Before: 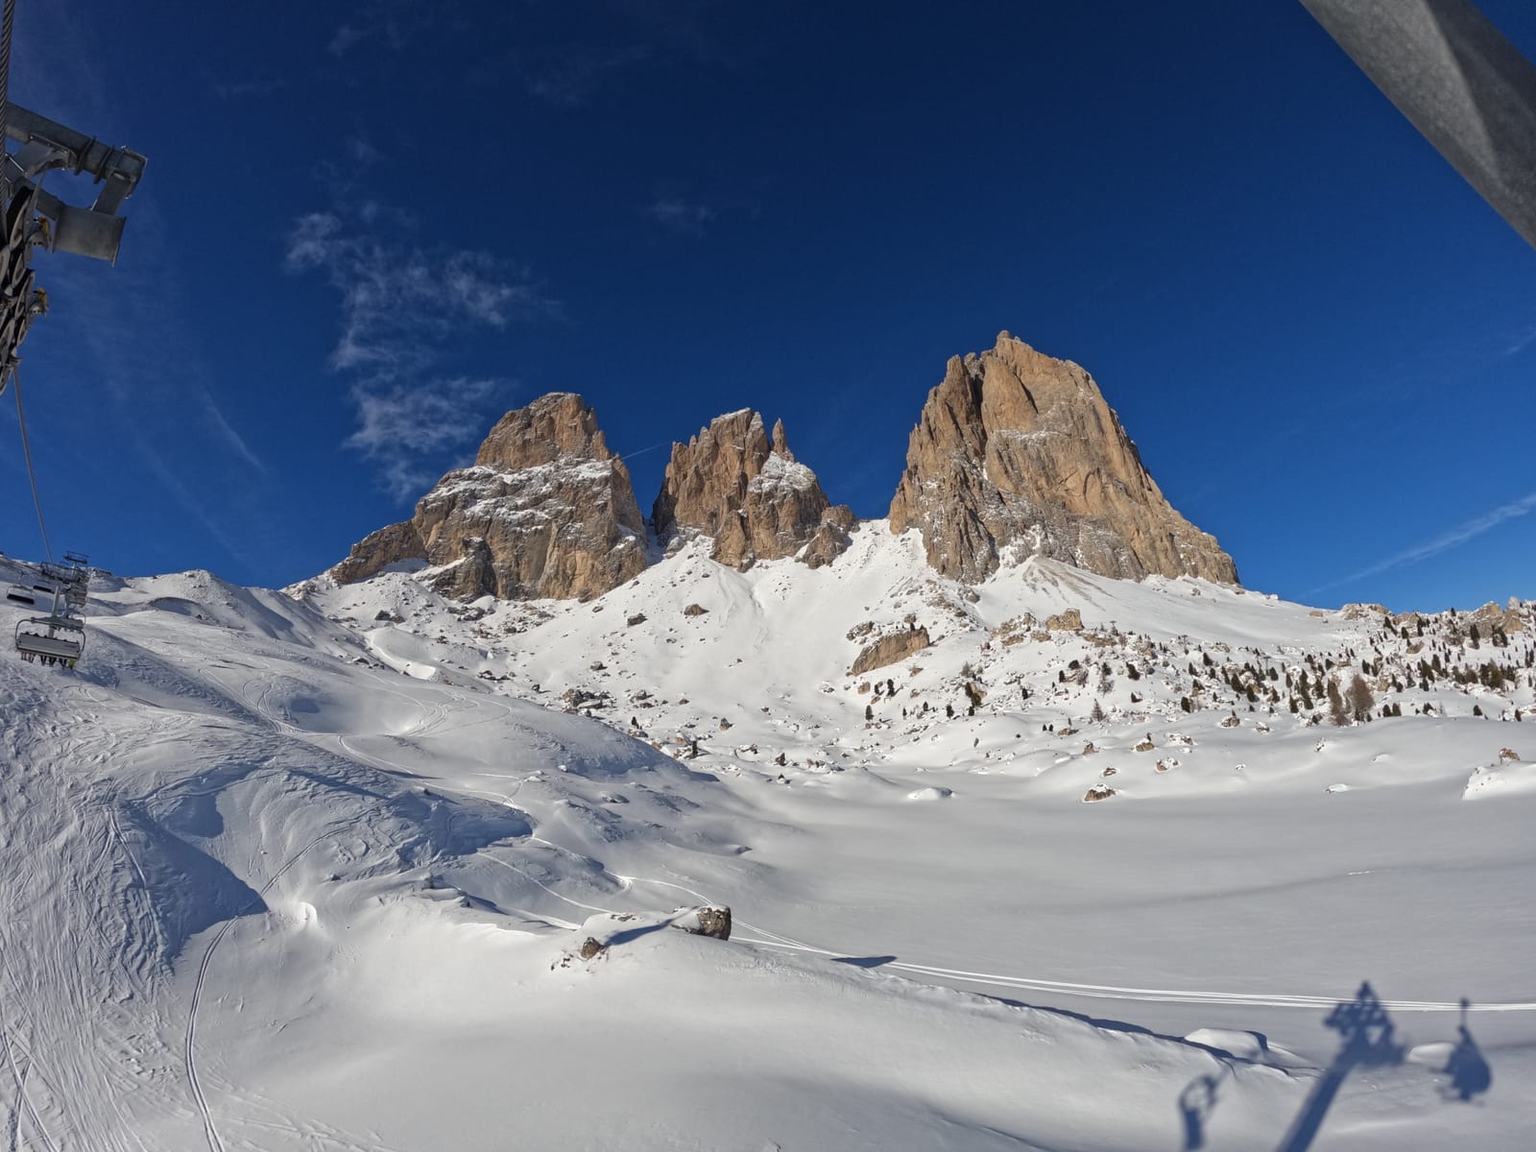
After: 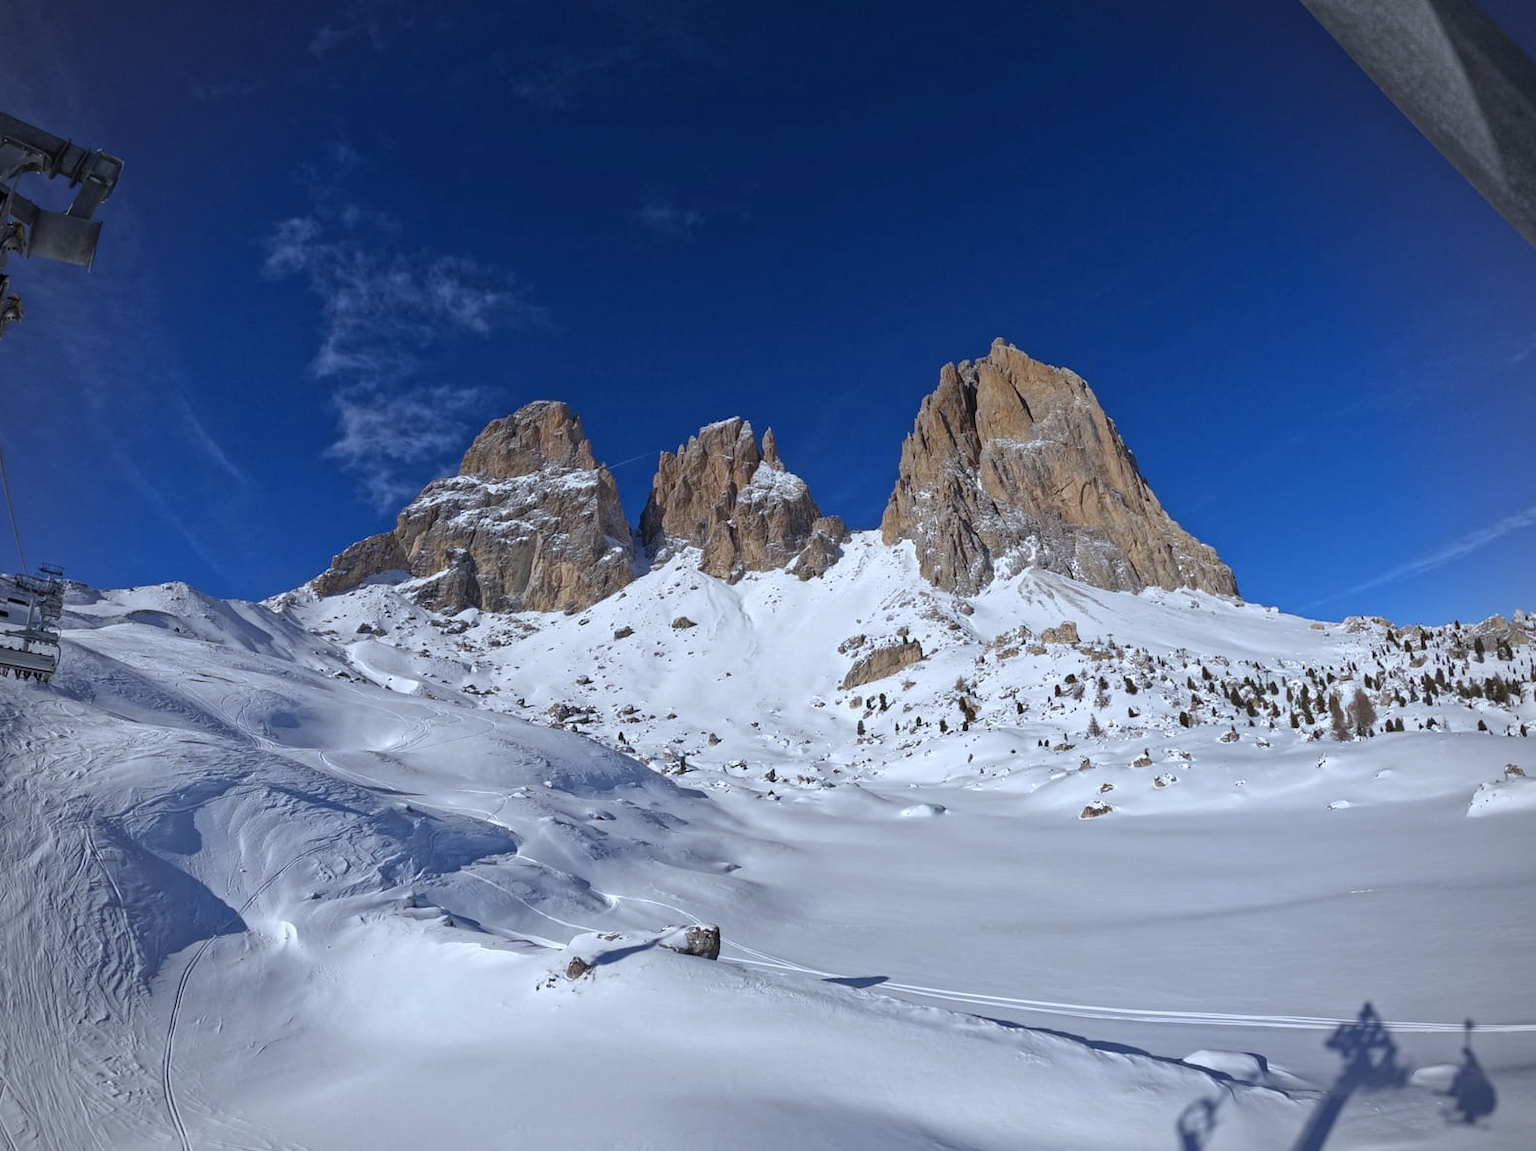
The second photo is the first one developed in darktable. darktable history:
white balance: red 0.926, green 1.003, blue 1.133
vignetting: fall-off radius 60.92%
crop: left 1.743%, right 0.268%, bottom 2.011%
color zones: curves: ch0 [(0.11, 0.396) (0.195, 0.36) (0.25, 0.5) (0.303, 0.412) (0.357, 0.544) (0.75, 0.5) (0.967, 0.328)]; ch1 [(0, 0.468) (0.112, 0.512) (0.202, 0.6) (0.25, 0.5) (0.307, 0.352) (0.357, 0.544) (0.75, 0.5) (0.963, 0.524)]
